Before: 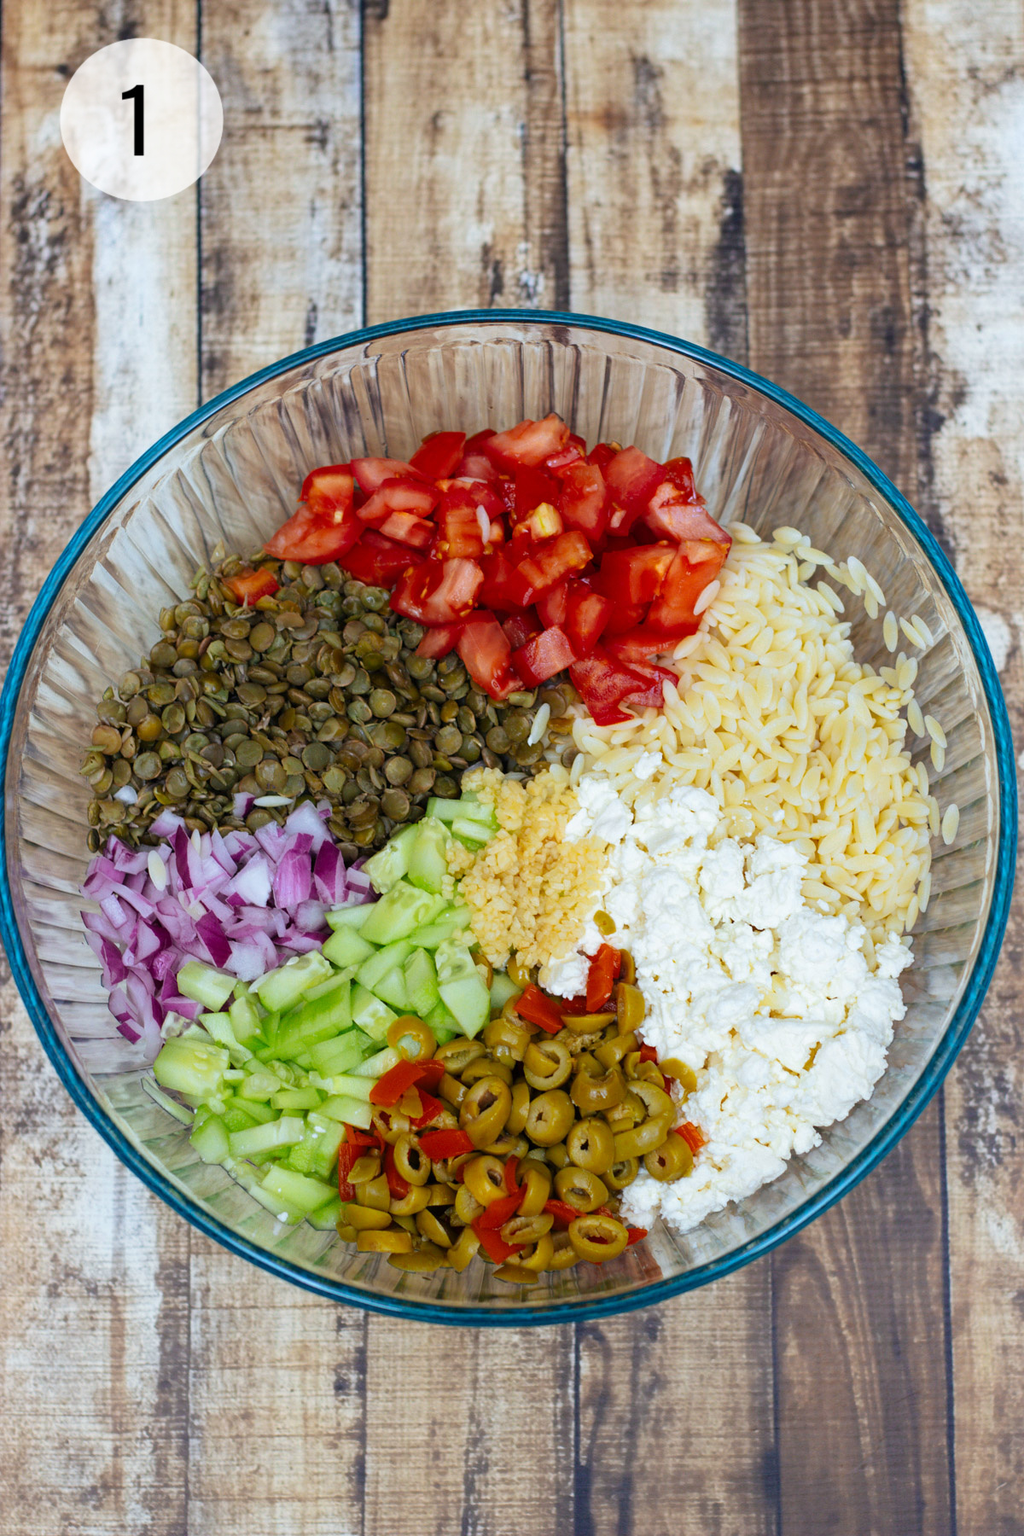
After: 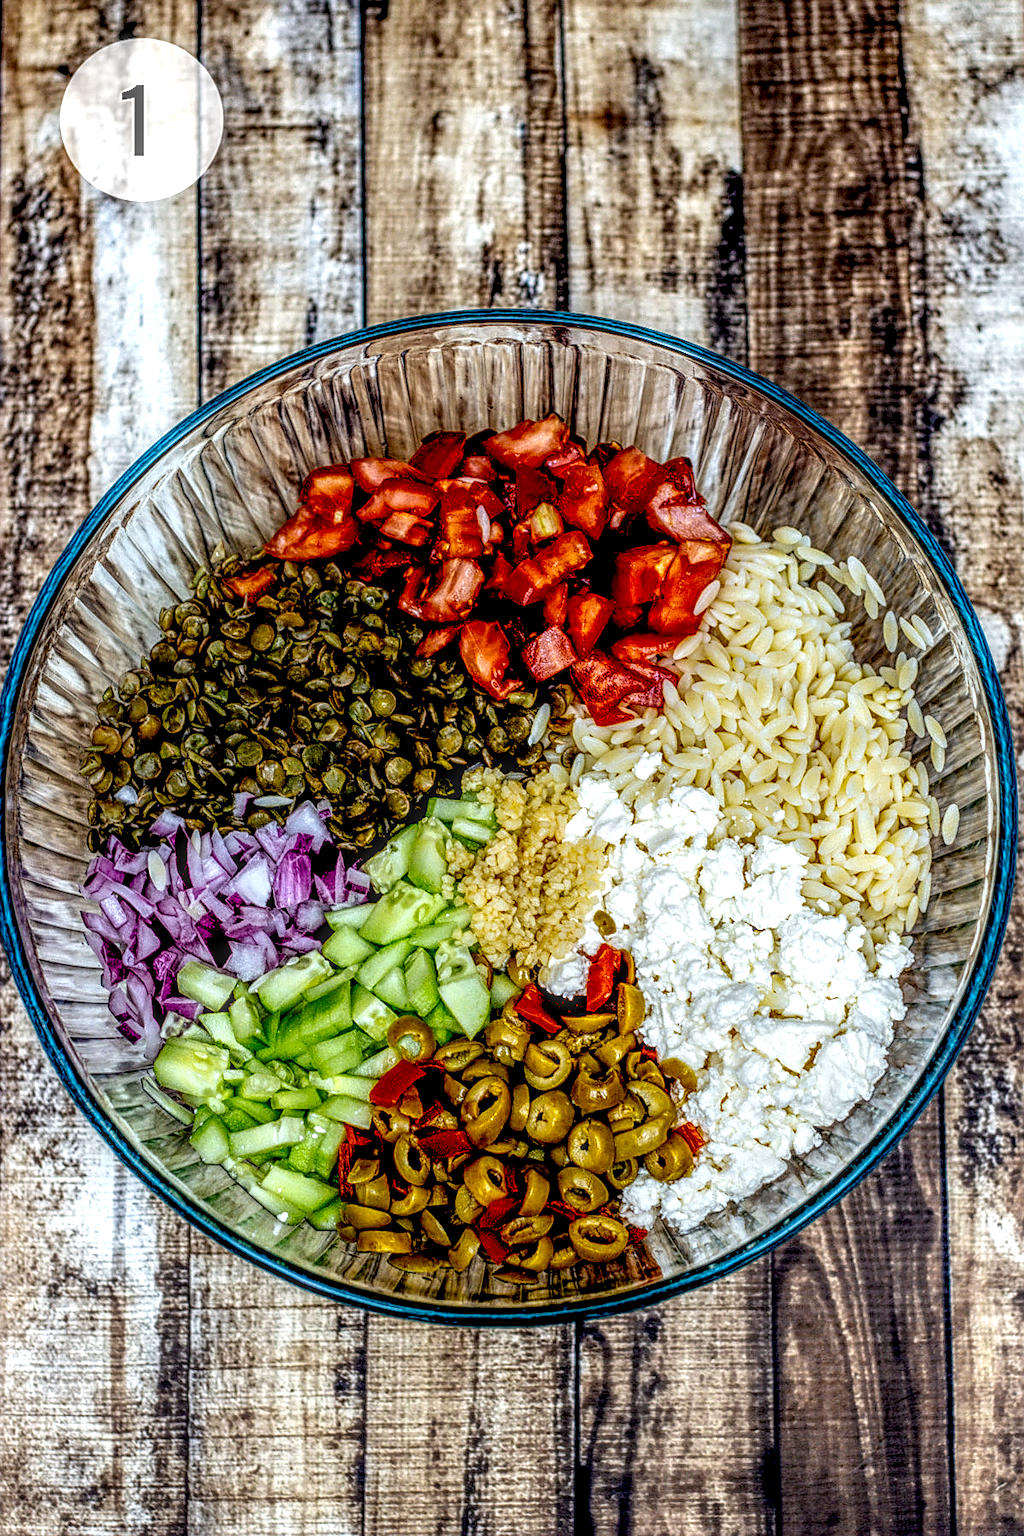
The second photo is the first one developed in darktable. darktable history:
exposure: black level correction 0.056, exposure -0.039 EV, compensate highlight preservation false
levels: levels [0.026, 0.507, 0.987]
sharpen: on, module defaults
local contrast: highlights 0%, shadows 0%, detail 300%, midtone range 0.3
